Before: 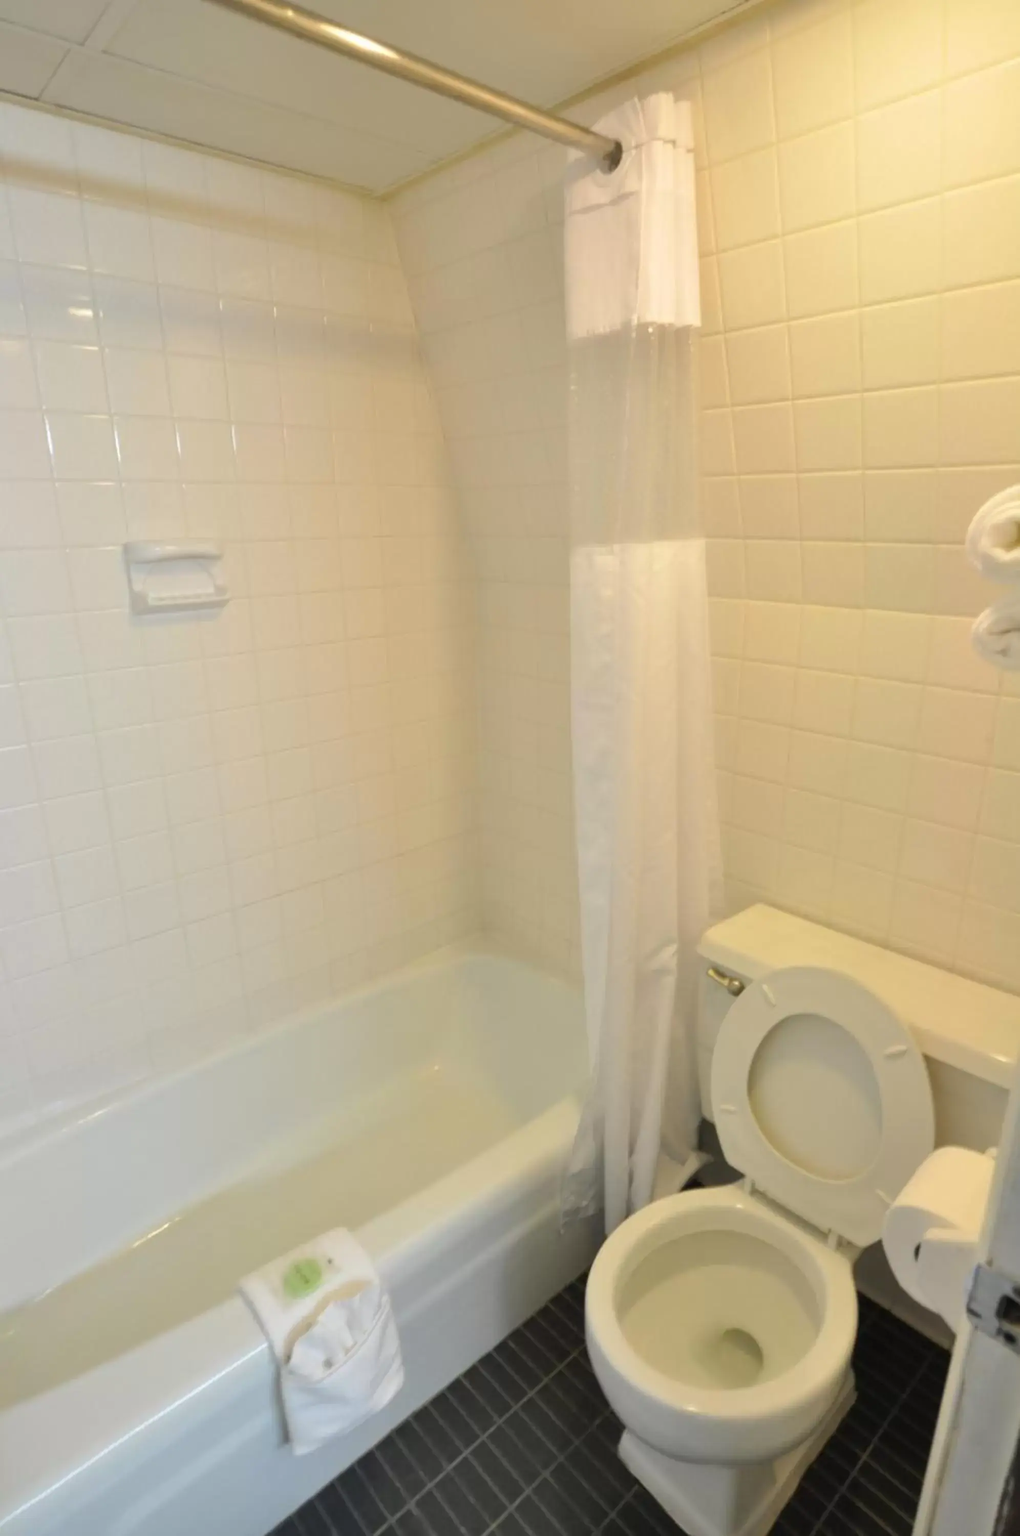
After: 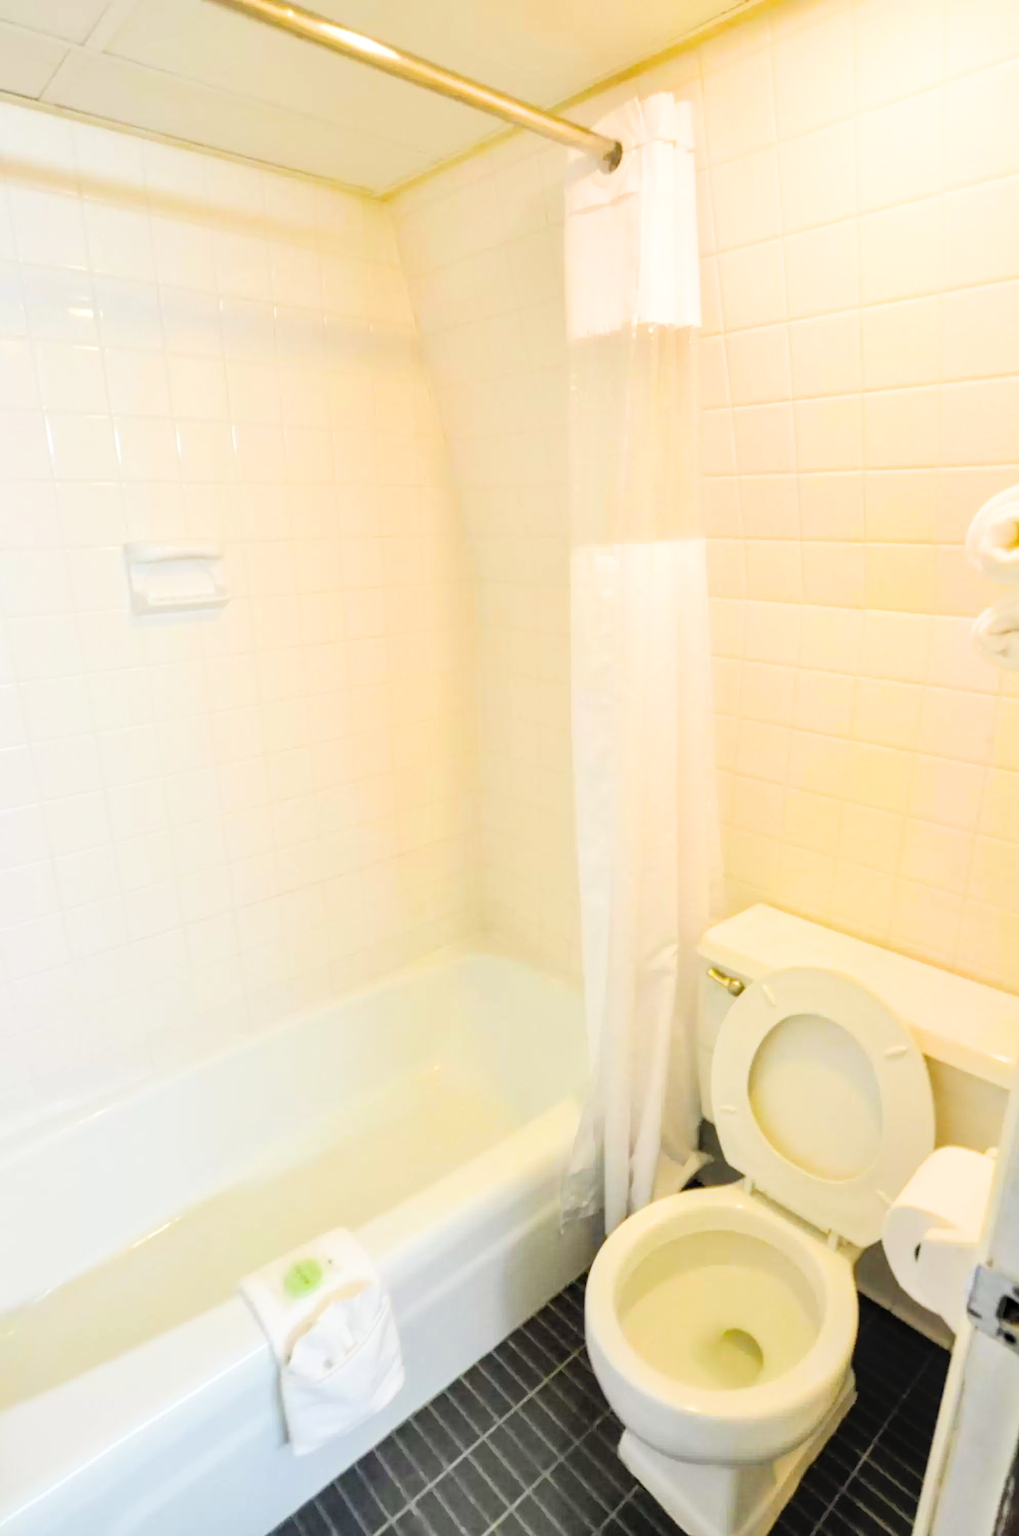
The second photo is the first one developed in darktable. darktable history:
local contrast: on, module defaults
color balance rgb: perceptual saturation grading › global saturation 30%, global vibrance 20%
exposure: black level correction 0, exposure 1.4 EV, compensate exposure bias true, compensate highlight preservation false
filmic rgb: black relative exposure -5 EV, hardness 2.88, contrast 1.2, highlights saturation mix -30%
